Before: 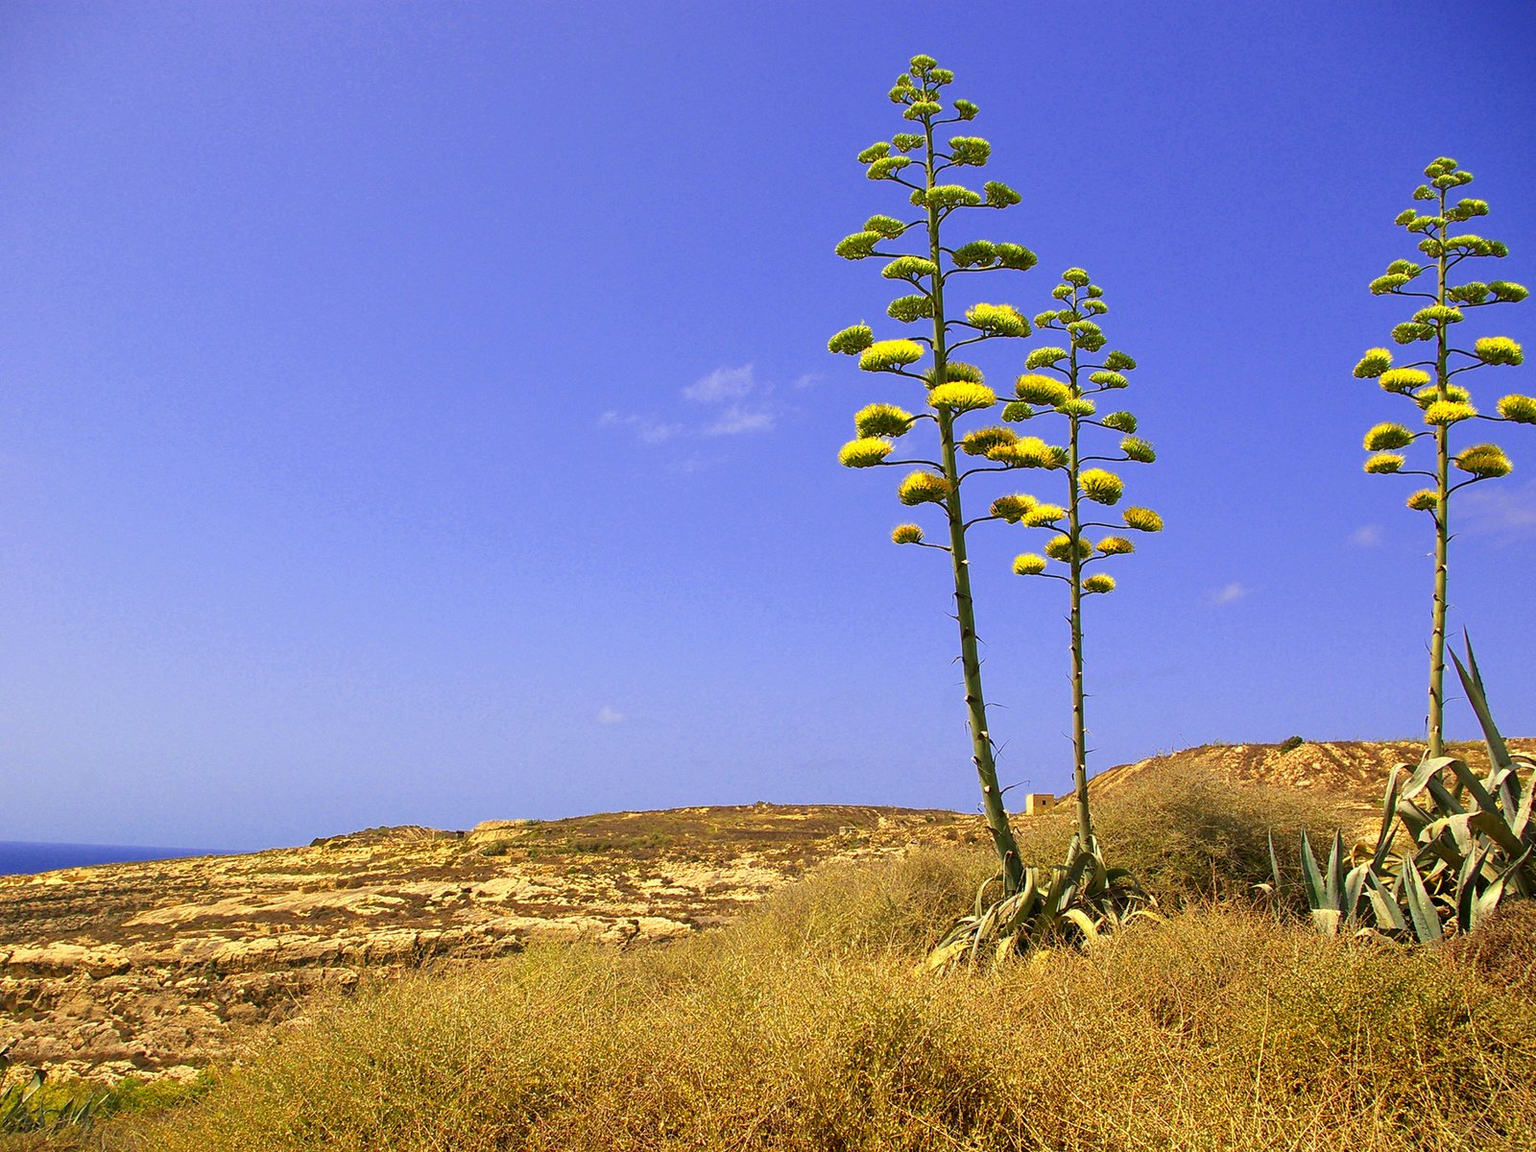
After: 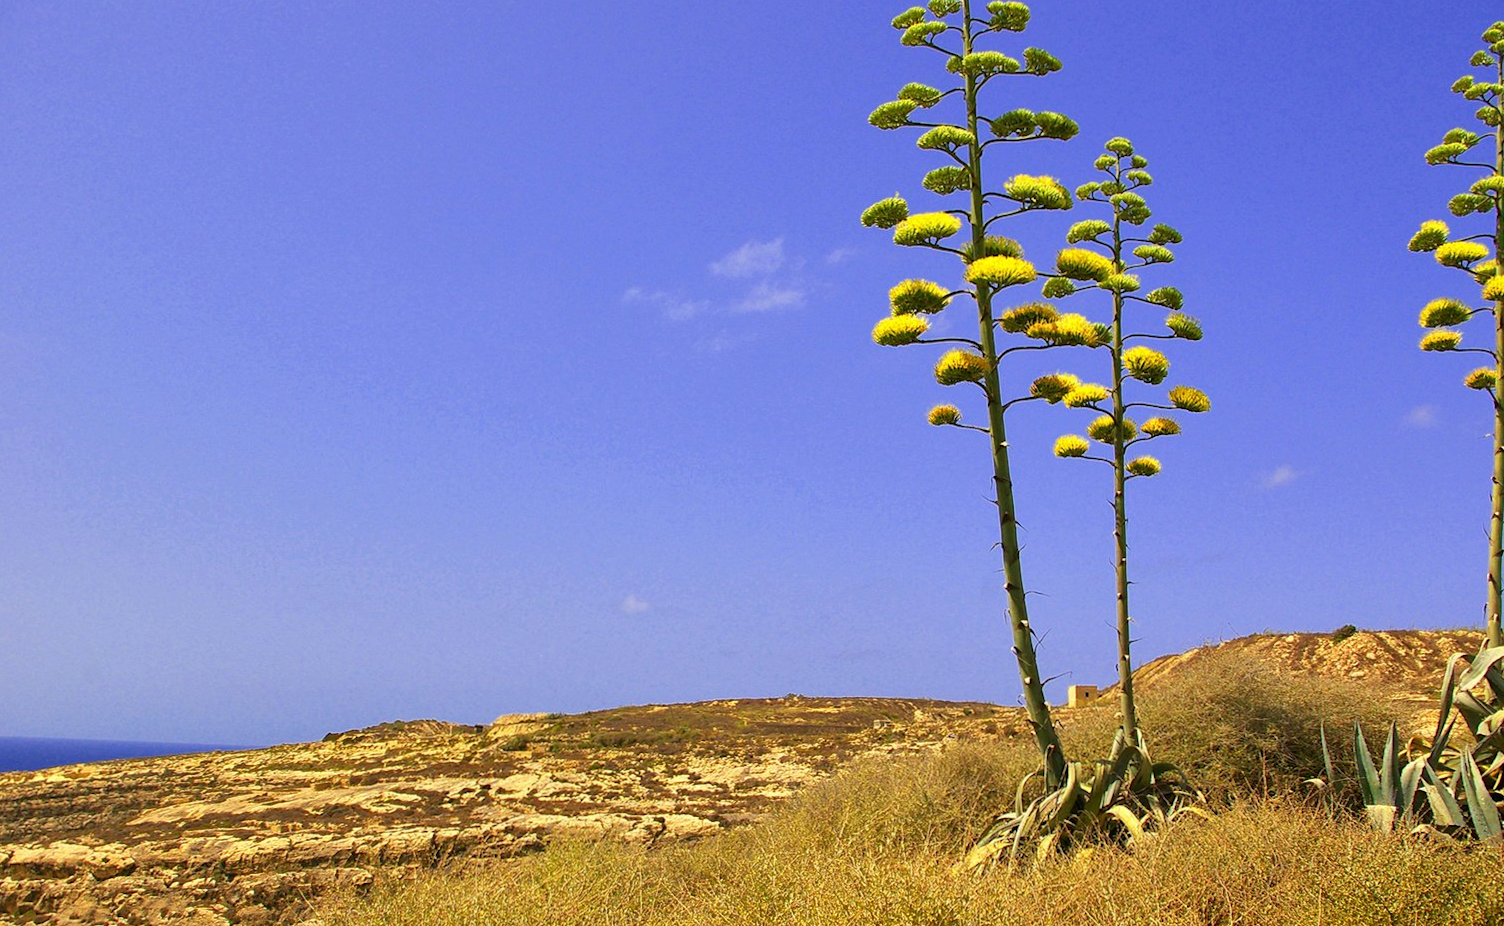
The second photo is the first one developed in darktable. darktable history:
crop and rotate: angle 0.102°, top 11.685%, right 5.744%, bottom 10.944%
shadows and highlights: white point adjustment 0.068, soften with gaussian
